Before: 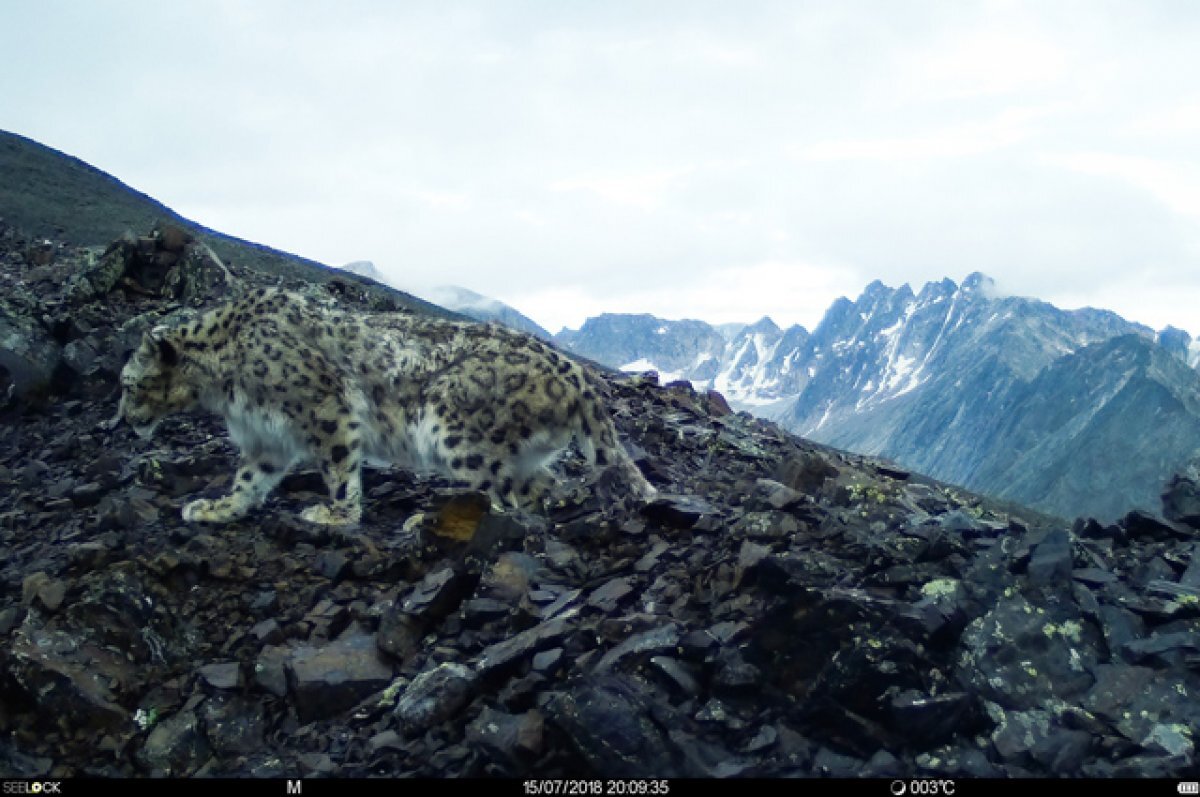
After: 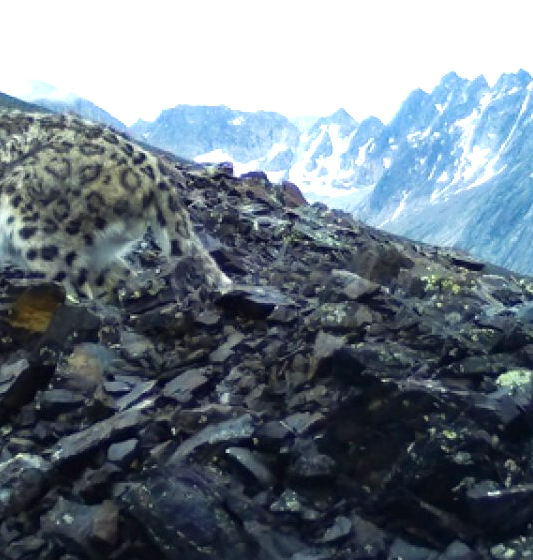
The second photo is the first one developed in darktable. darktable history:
exposure: black level correction 0, exposure 0.7 EV, compensate exposure bias true, compensate highlight preservation false
crop: left 35.432%, top 26.233%, right 20.145%, bottom 3.432%
base curve: curves: ch0 [(0, 0) (0.297, 0.298) (1, 1)], preserve colors none
